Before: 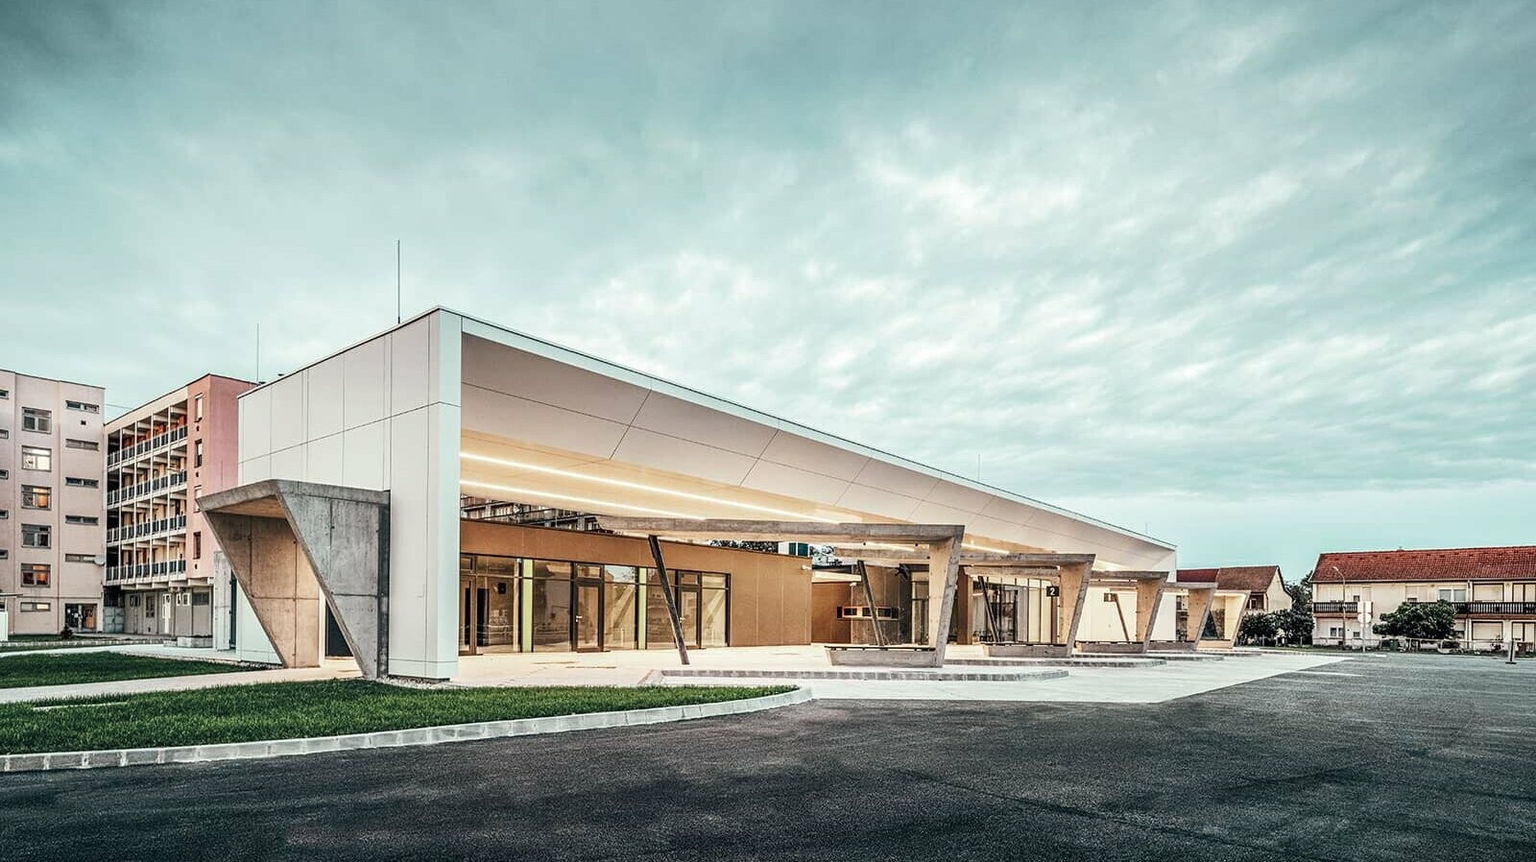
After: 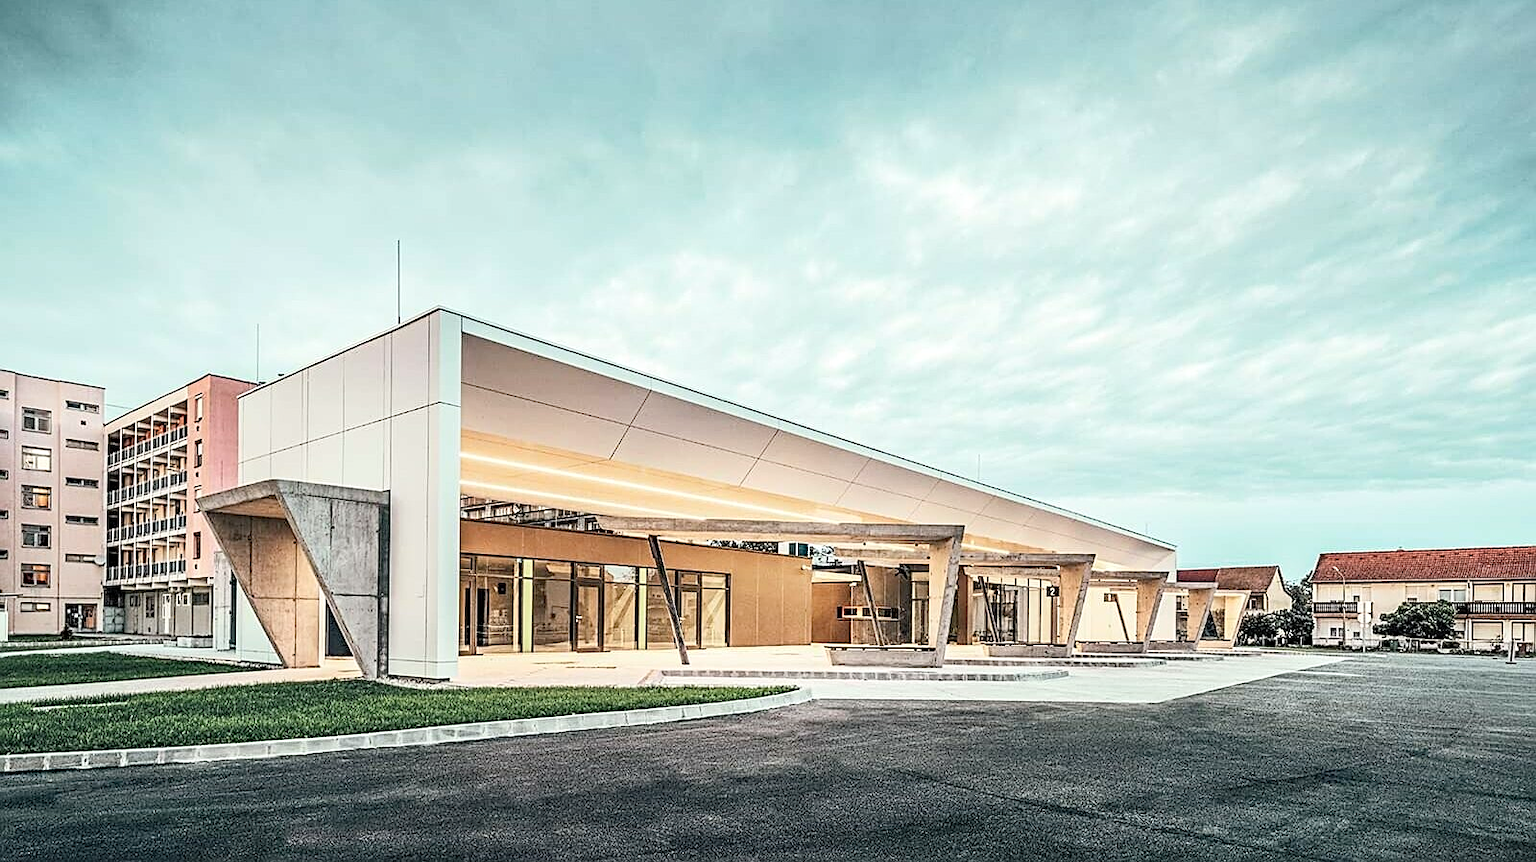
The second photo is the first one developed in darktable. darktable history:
haze removal: strength 0.29, distance 0.25, compatibility mode true, adaptive false
contrast brightness saturation: contrast 0.14, brightness 0.21
sharpen: on, module defaults
